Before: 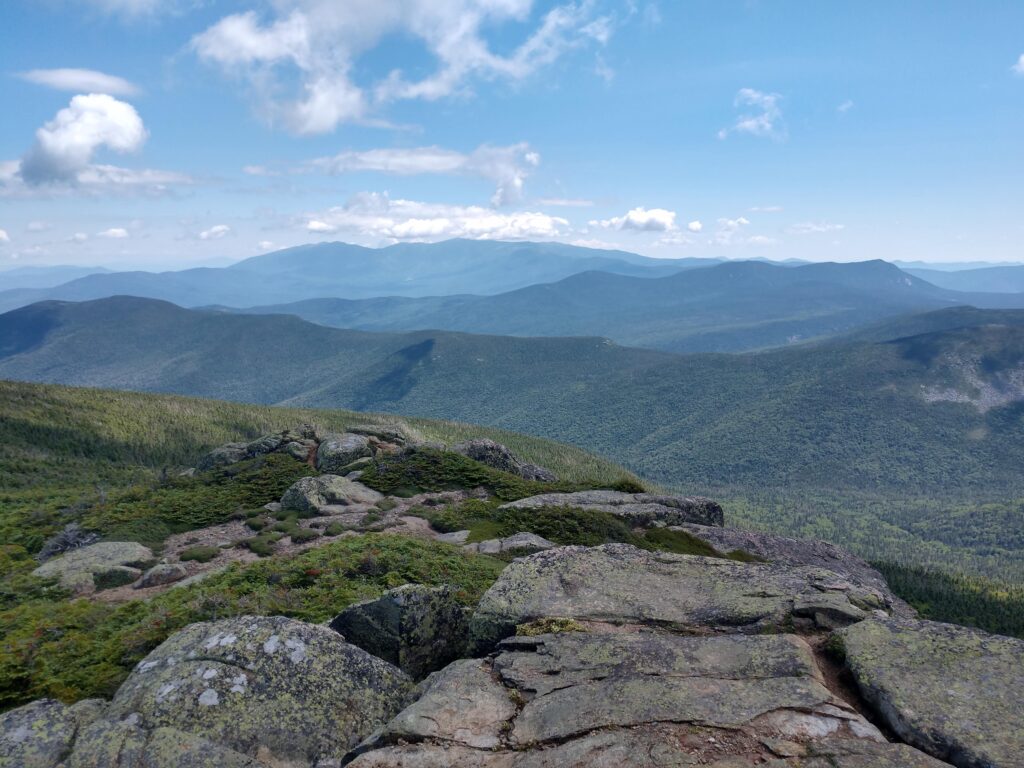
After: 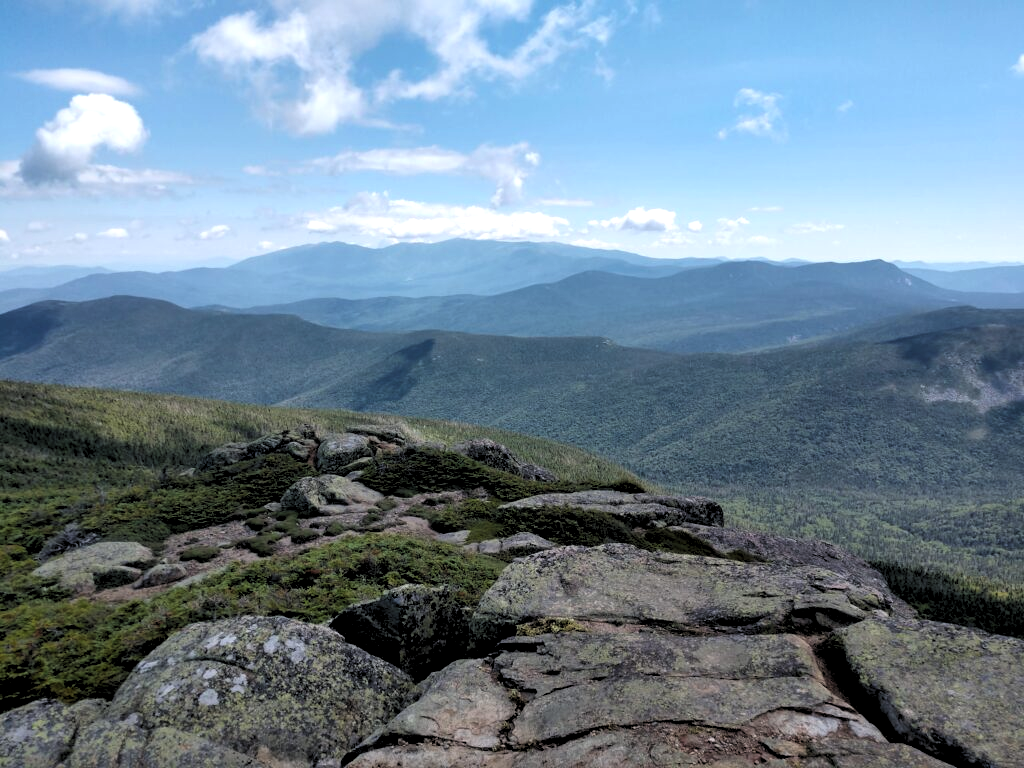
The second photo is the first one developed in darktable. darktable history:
rgb levels: preserve colors sum RGB, levels [[0.038, 0.433, 0.934], [0, 0.5, 1], [0, 0.5, 1]]
levels: levels [0.129, 0.519, 0.867]
